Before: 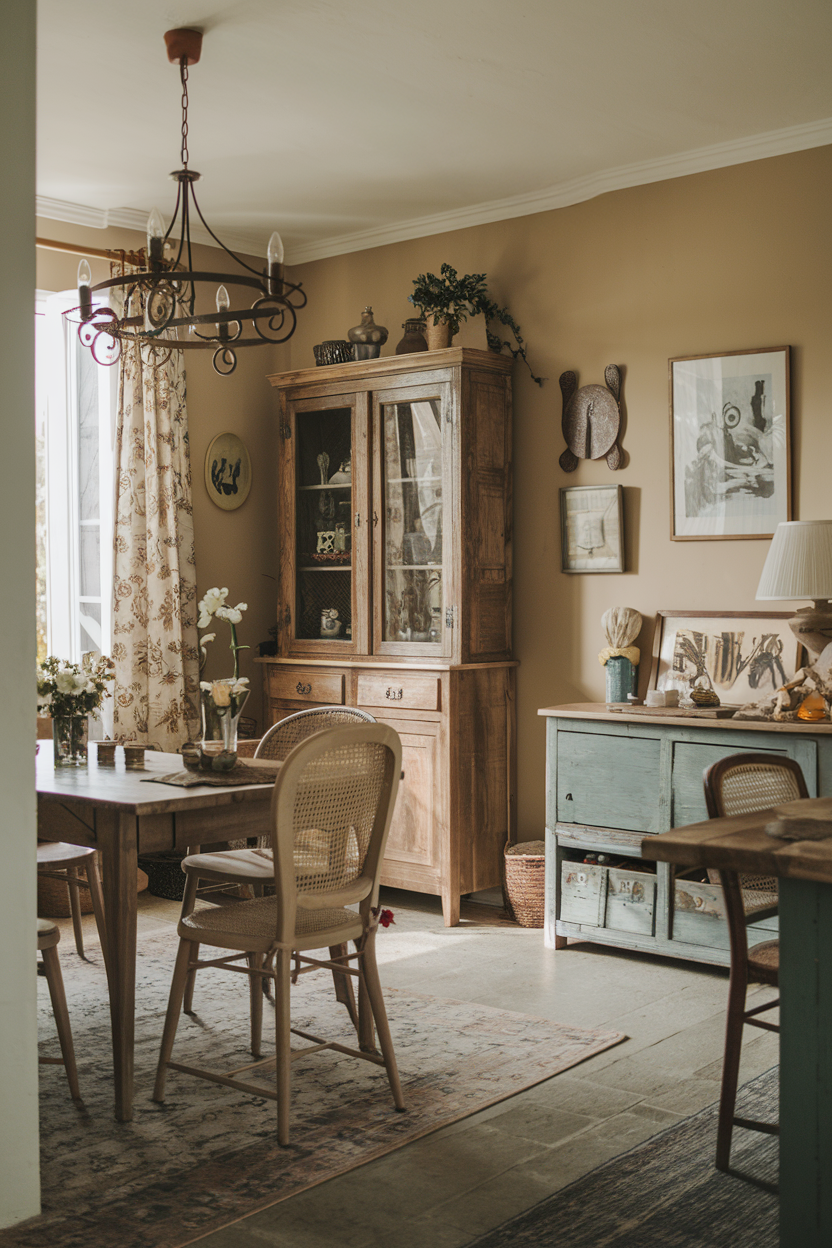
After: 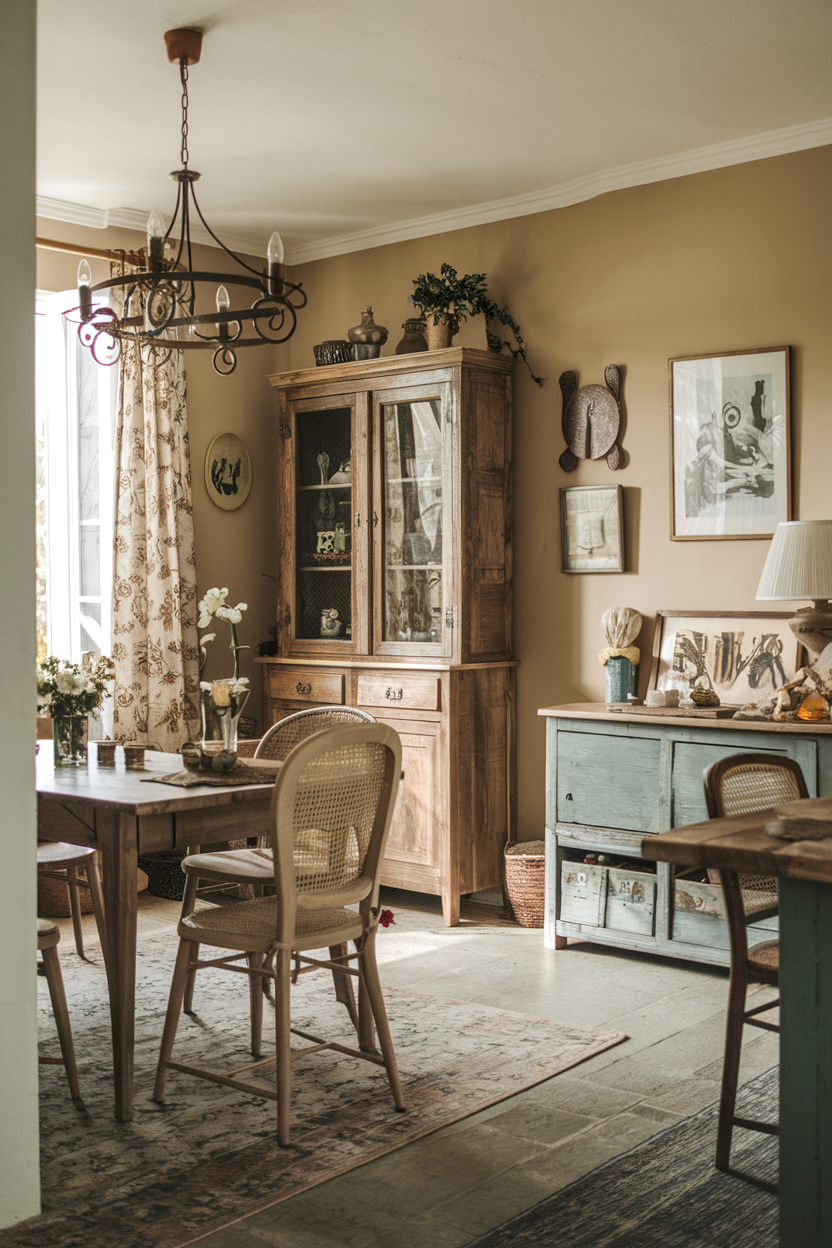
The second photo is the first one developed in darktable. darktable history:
local contrast: on, module defaults
exposure: exposure 0.252 EV, compensate highlight preservation false
